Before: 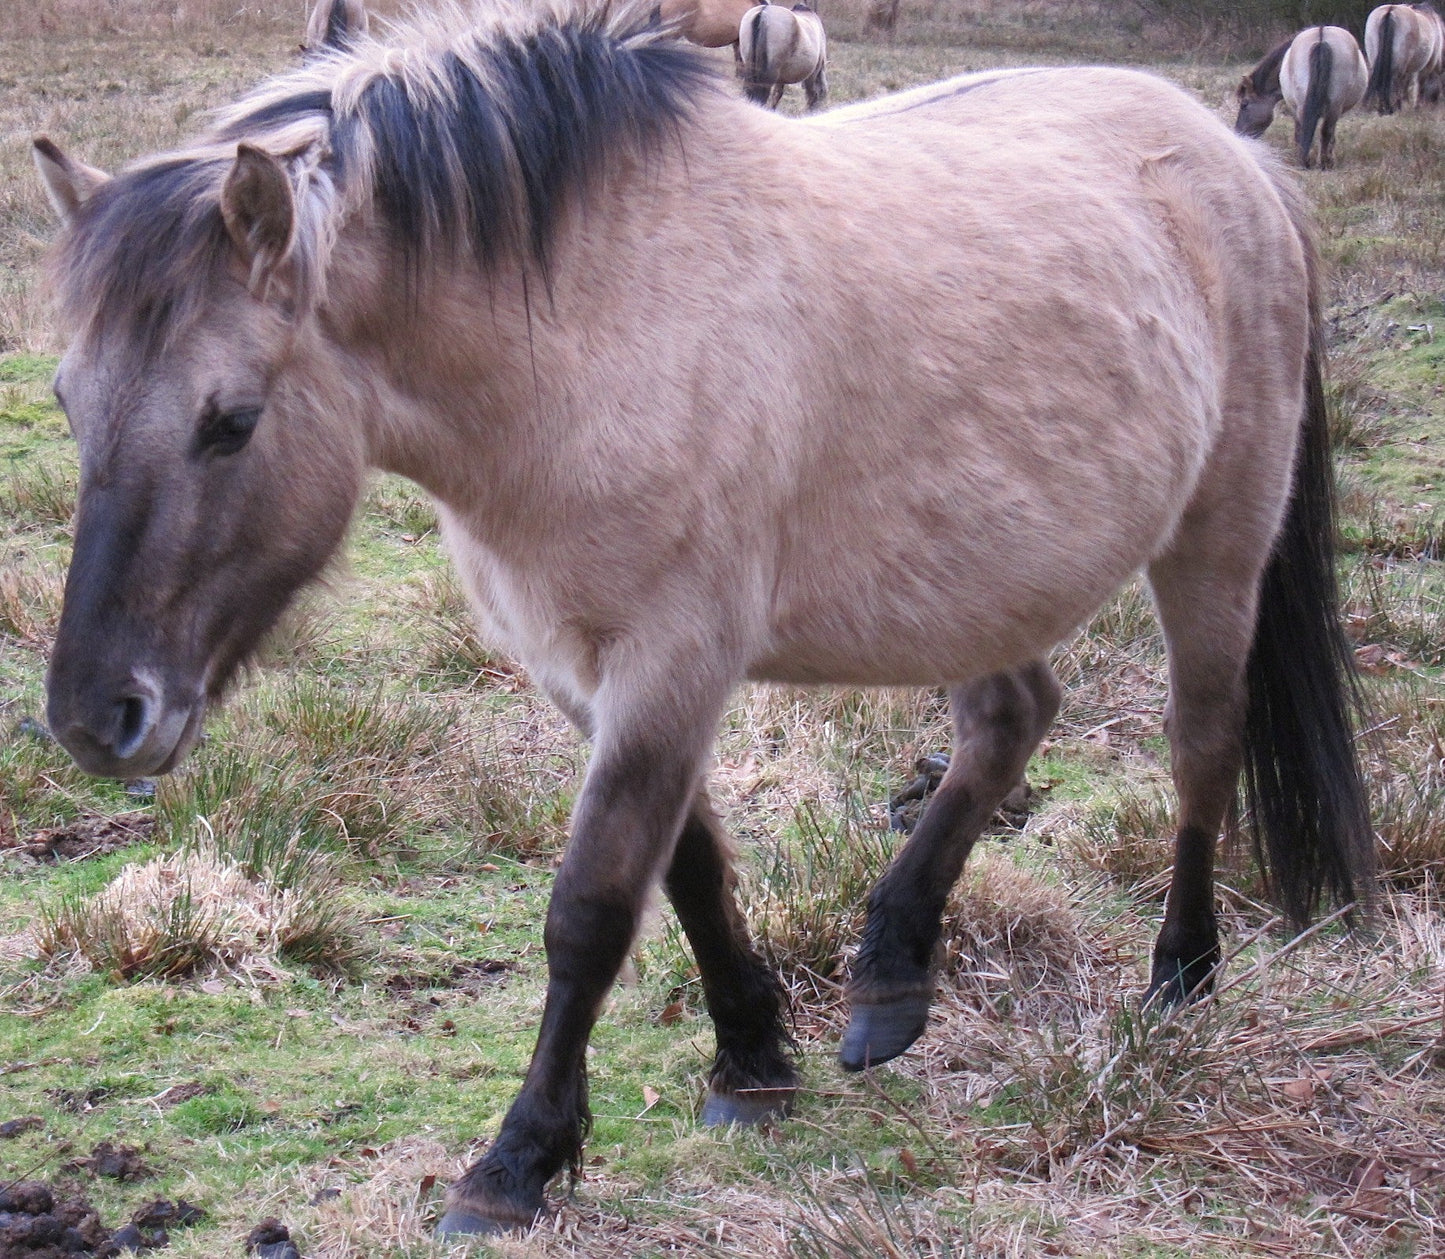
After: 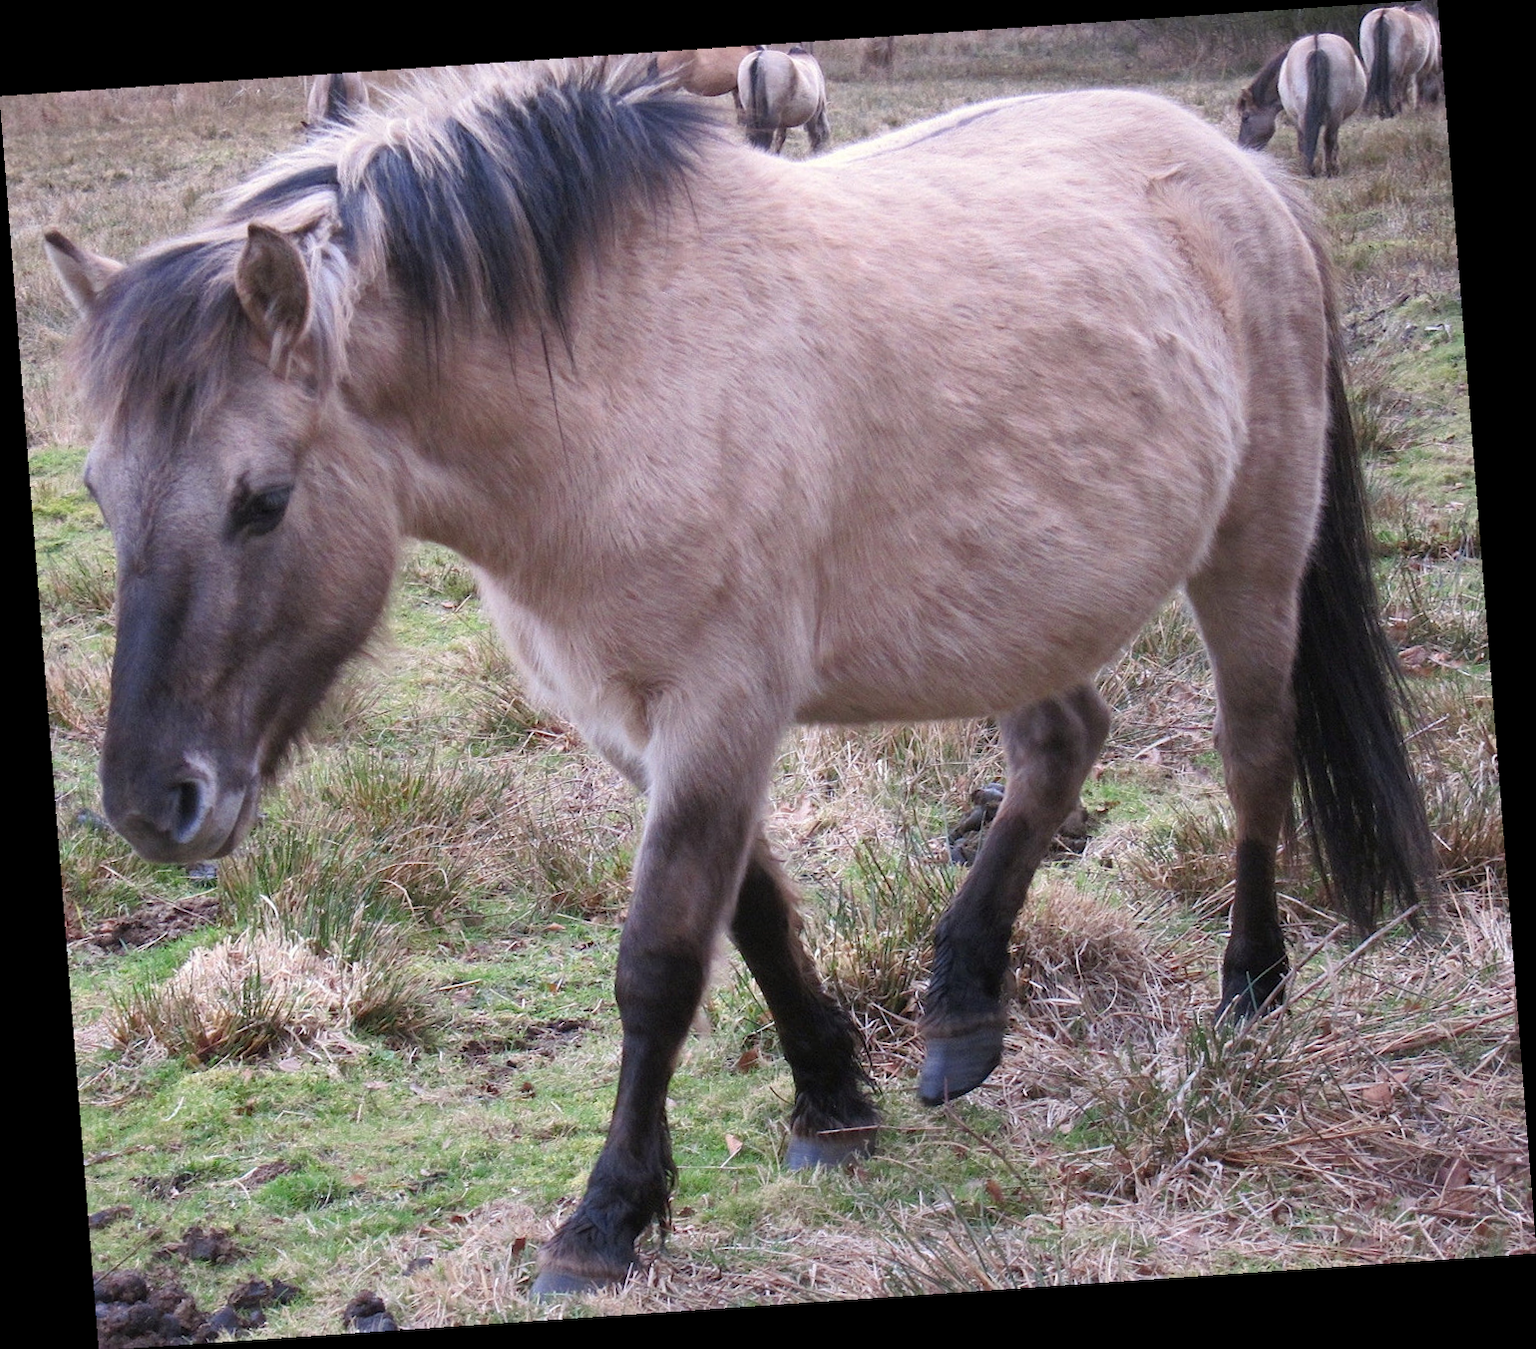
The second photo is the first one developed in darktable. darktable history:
rotate and perspective: rotation -4.2°, shear 0.006, automatic cropping off
exposure: compensate highlight preservation false
